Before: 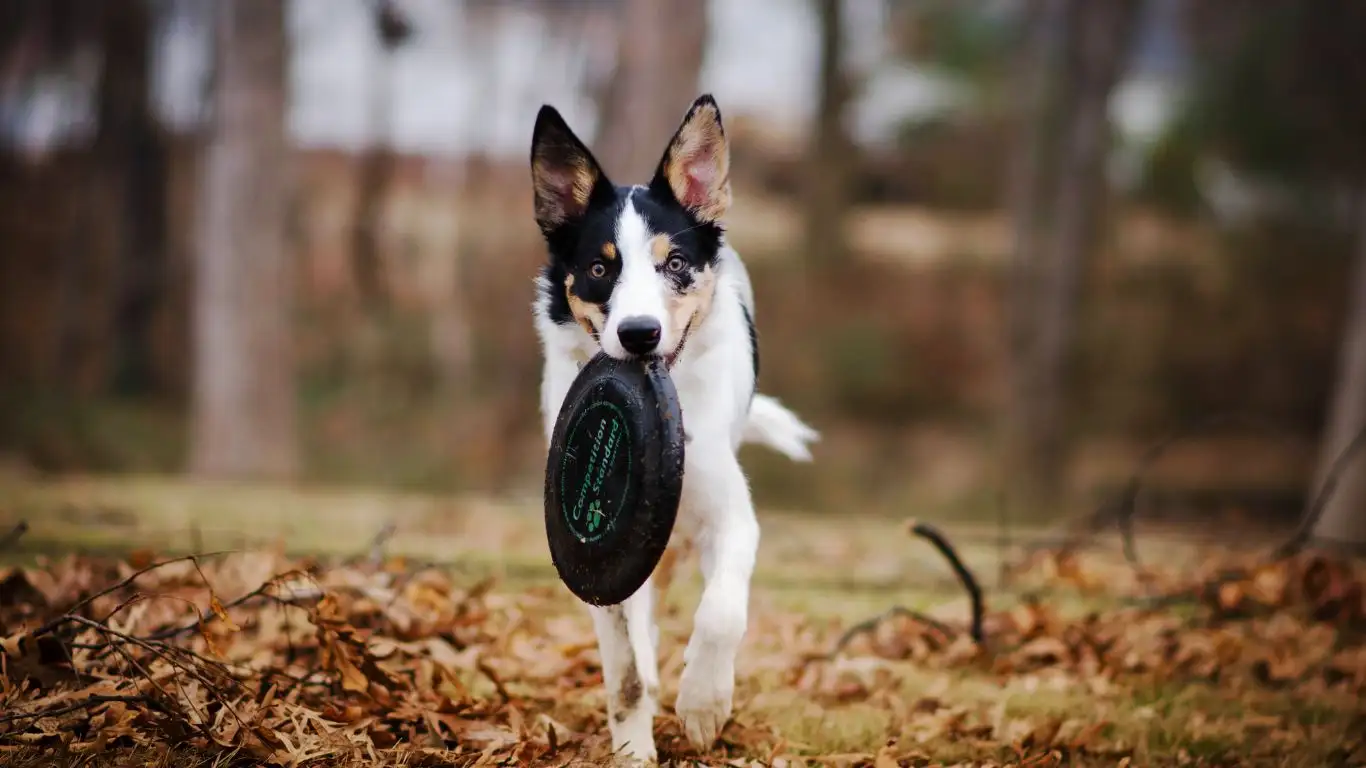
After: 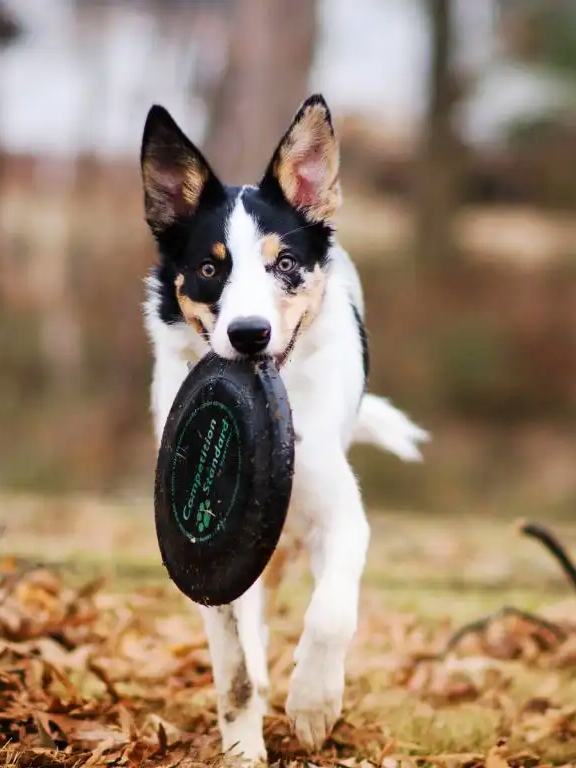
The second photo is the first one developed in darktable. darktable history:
crop: left 28.583%, right 29.231%
base curve: curves: ch0 [(0, 0) (0.666, 0.806) (1, 1)]
